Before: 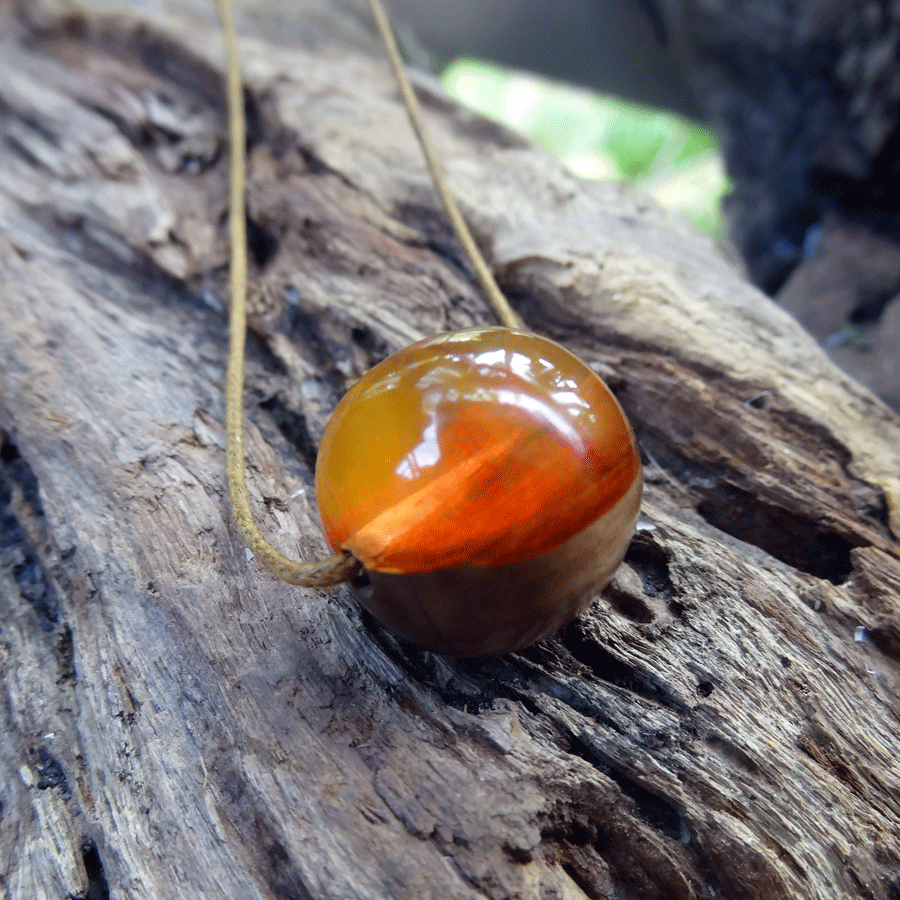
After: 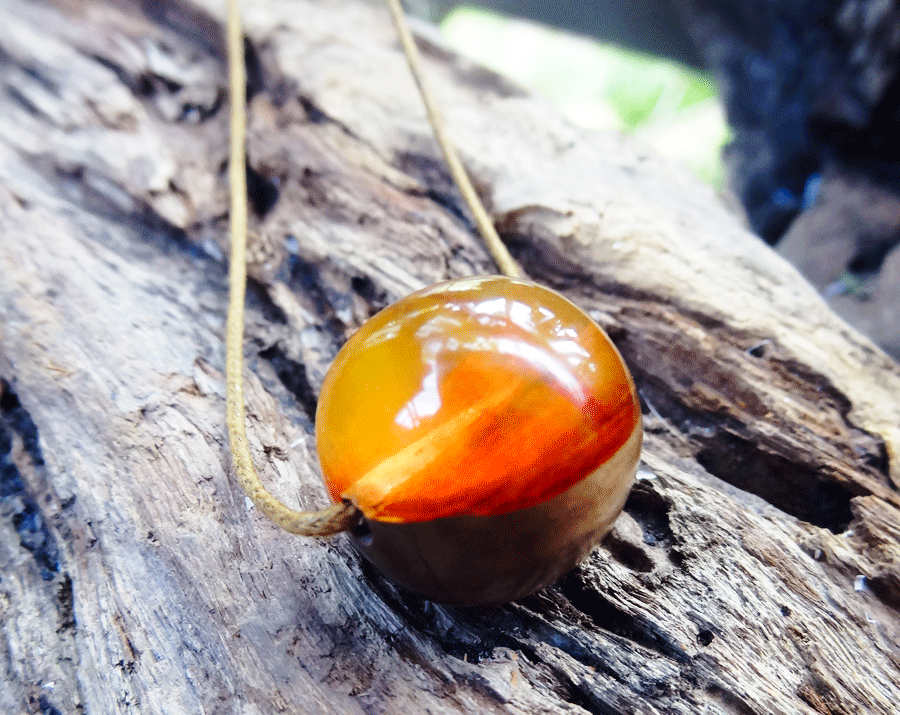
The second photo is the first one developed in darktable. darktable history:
crop and rotate: top 5.667%, bottom 14.883%
tone equalizer: luminance estimator HSV value / RGB max
base curve: curves: ch0 [(0, 0) (0.028, 0.03) (0.121, 0.232) (0.46, 0.748) (0.859, 0.968) (1, 1)], preserve colors none
